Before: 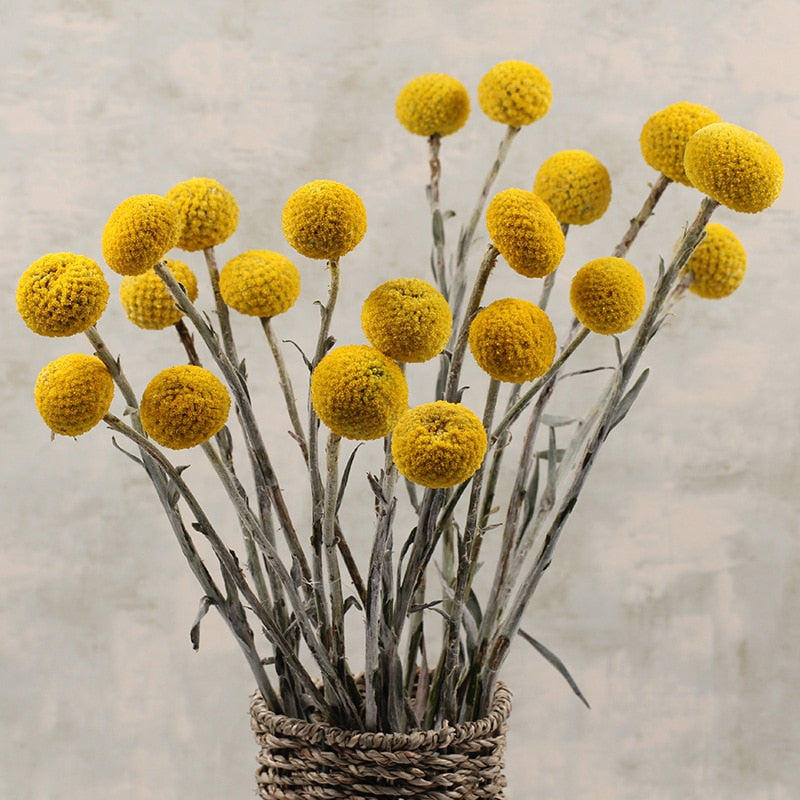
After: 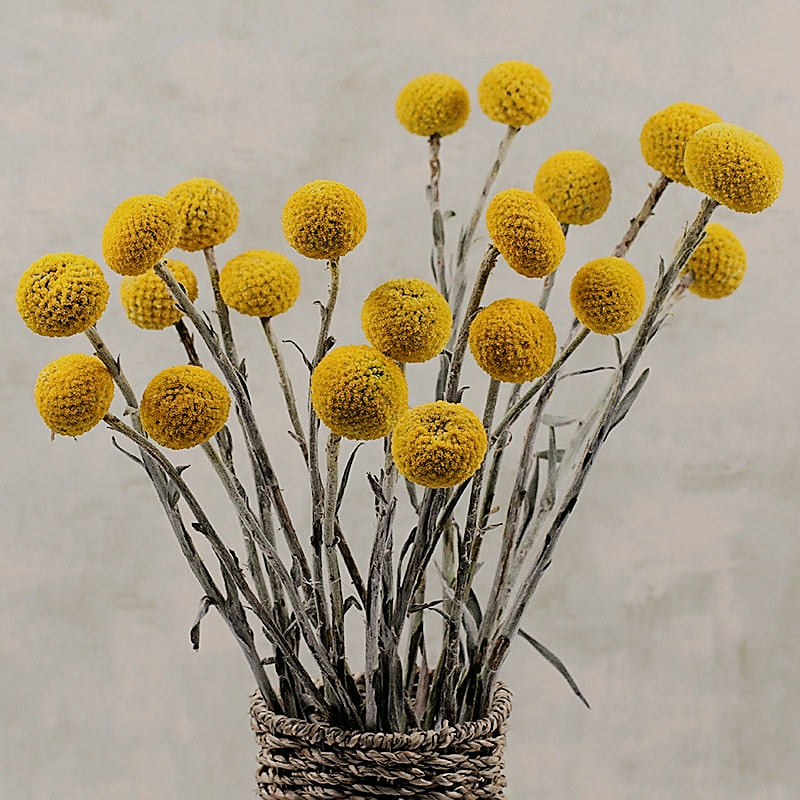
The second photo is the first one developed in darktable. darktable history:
sharpen: radius 1.4, amount 1.25, threshold 0.7
filmic rgb: black relative exposure -7.65 EV, white relative exposure 4.56 EV, hardness 3.61, contrast 1.05
